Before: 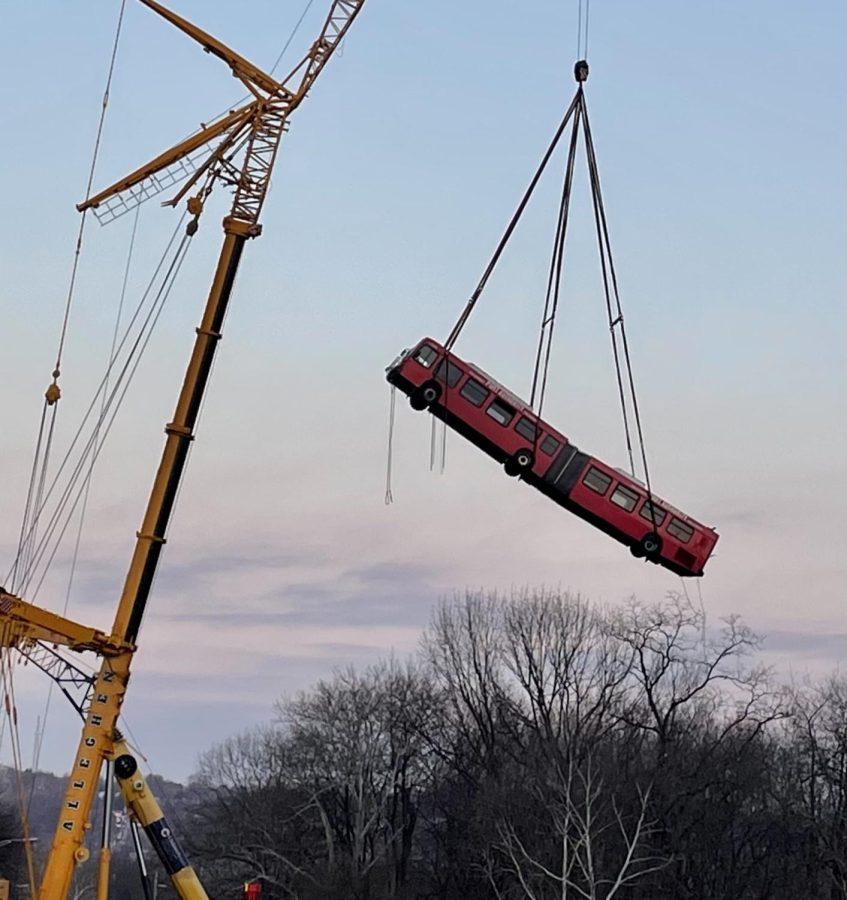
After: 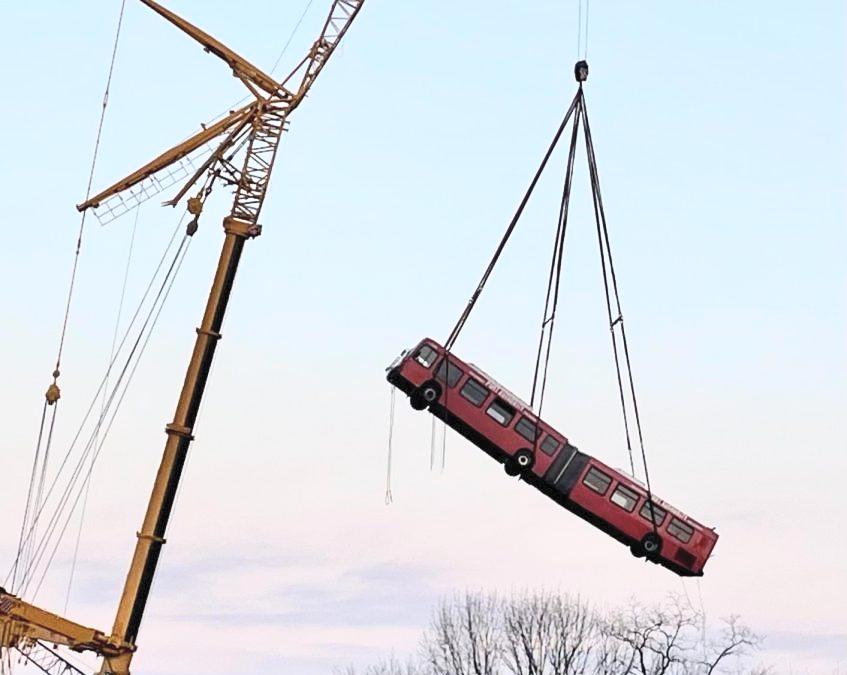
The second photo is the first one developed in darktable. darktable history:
crop: bottom 24.988%
contrast brightness saturation: contrast 0.39, brightness 0.53
